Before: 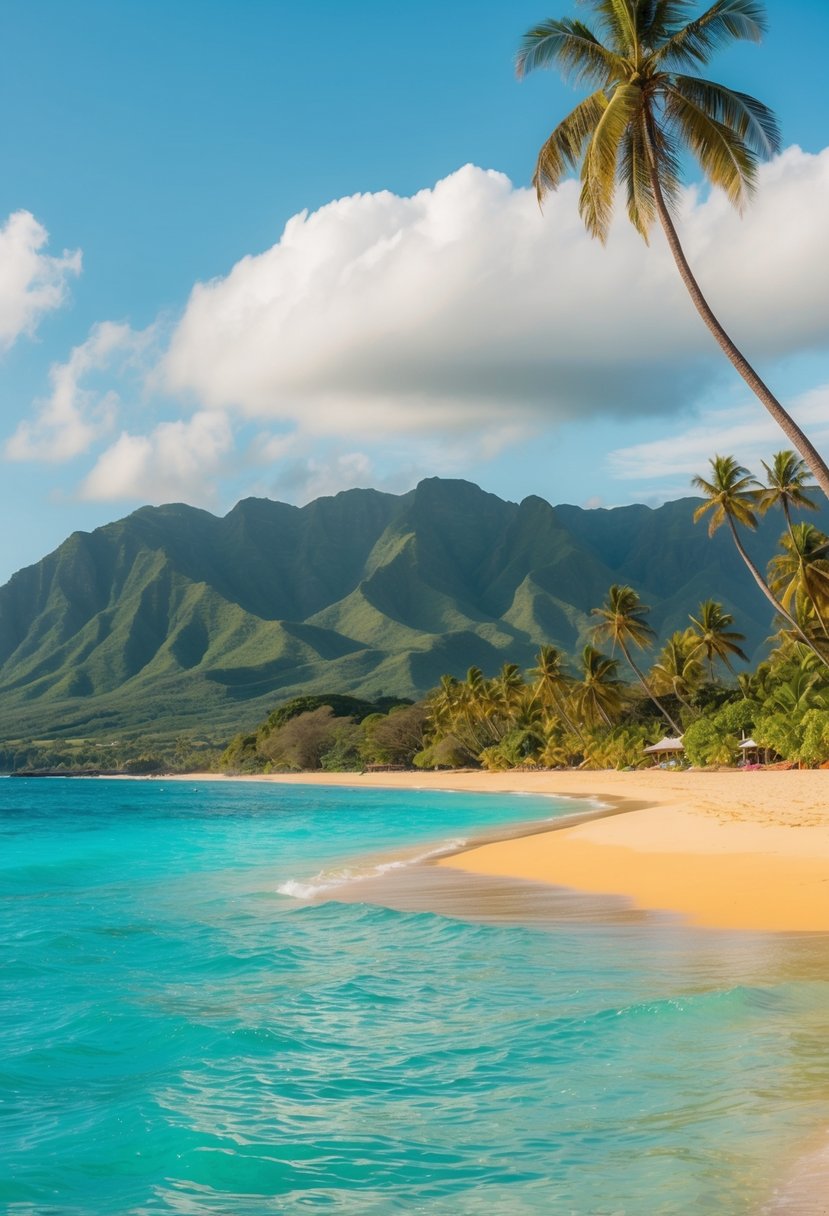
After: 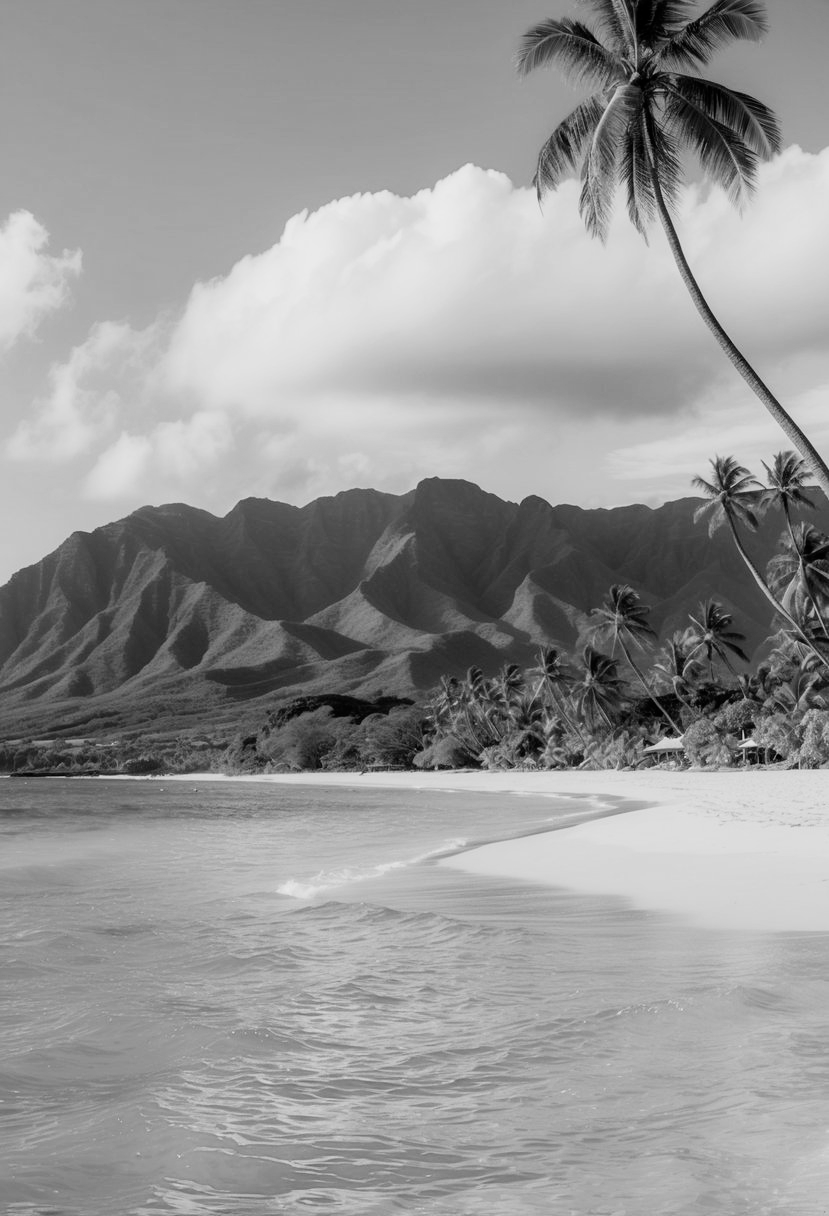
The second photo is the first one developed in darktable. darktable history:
color calibration: output gray [0.714, 0.278, 0, 0], illuminant custom, x 0.38, y 0.48, temperature 4449.66 K
filmic rgb: black relative exposure -16 EV, white relative exposure 6.26 EV, hardness 5.09, contrast 1.356
